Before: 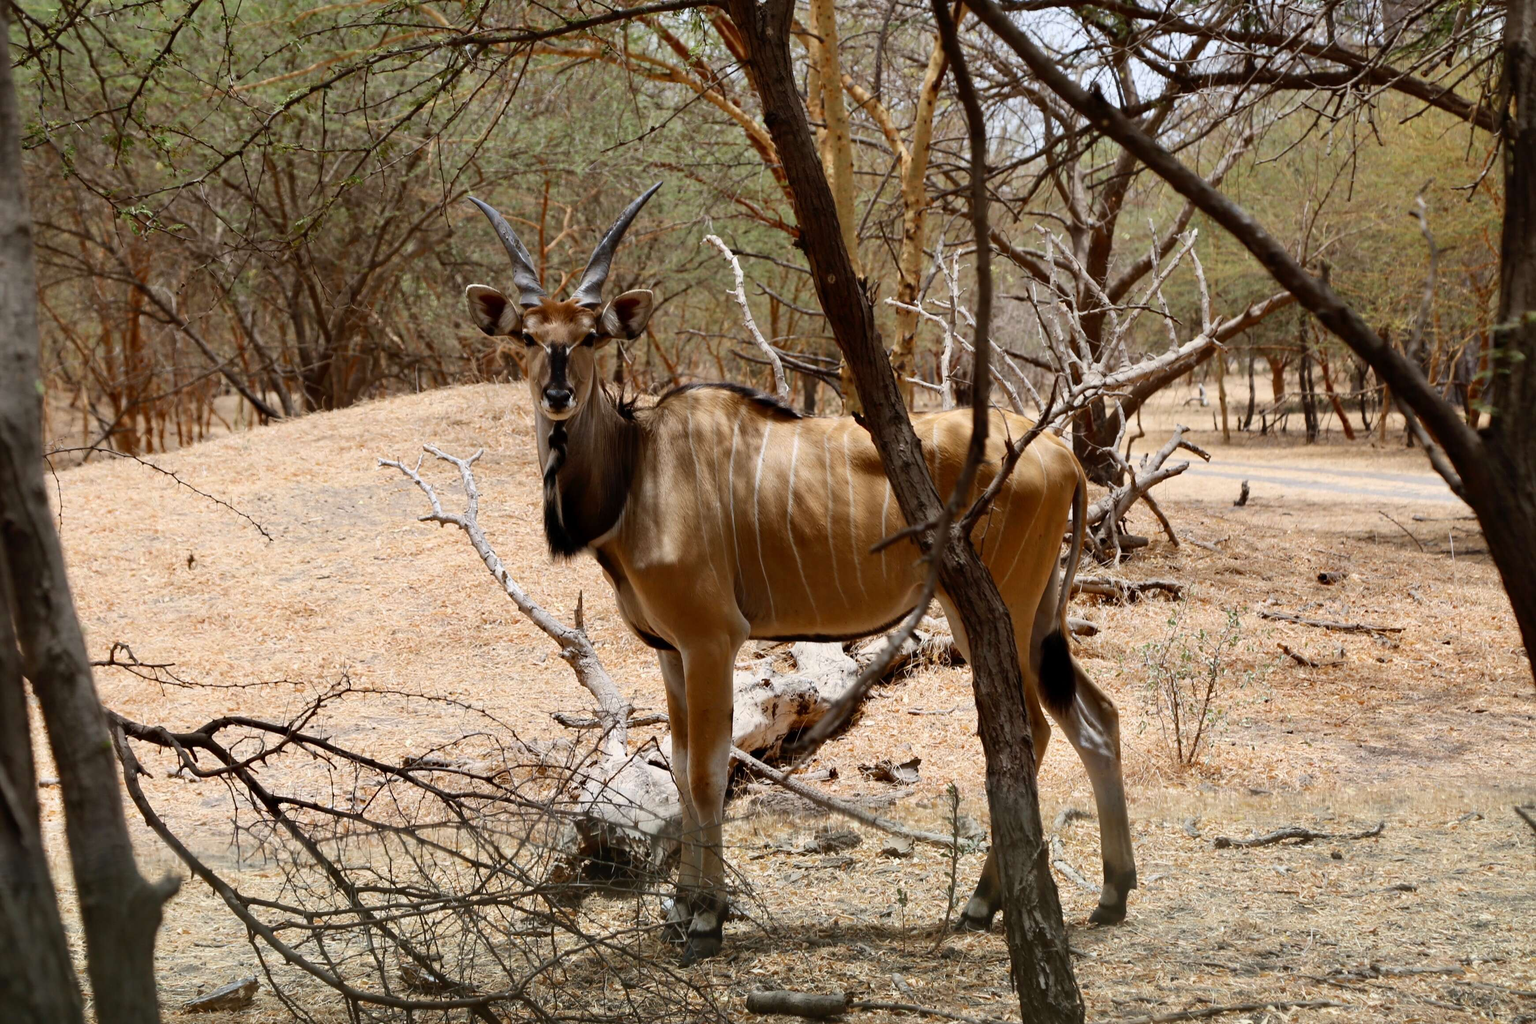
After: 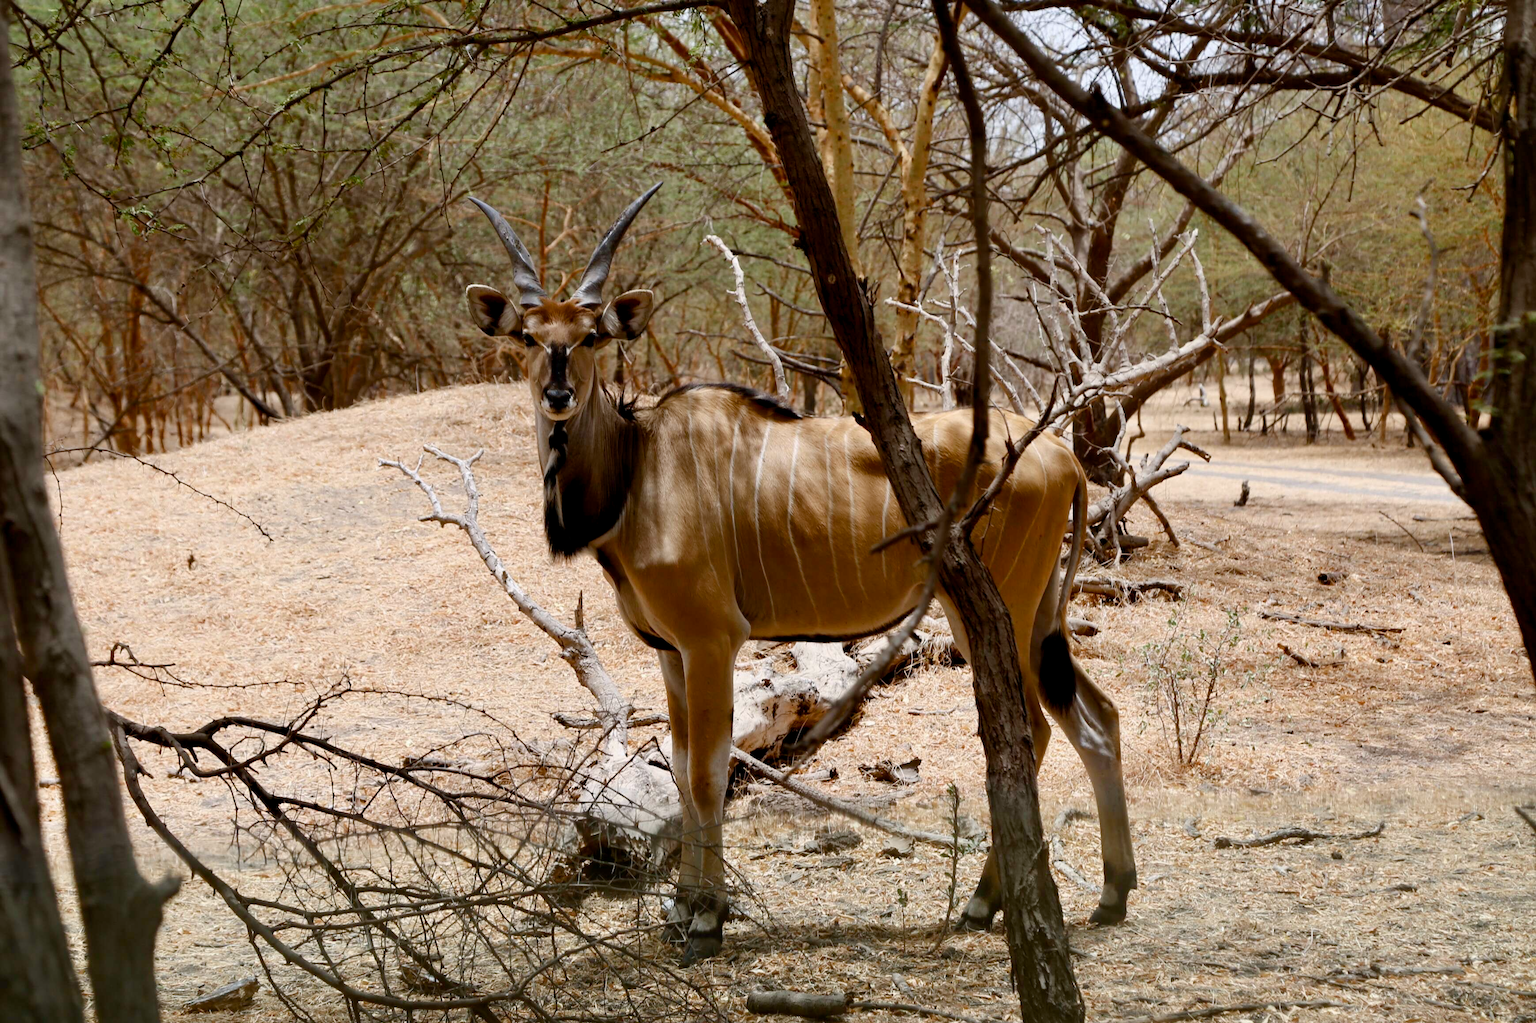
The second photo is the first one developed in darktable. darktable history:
color balance rgb: shadows lift › chroma 0.858%, shadows lift › hue 111.82°, highlights gain › chroma 0.148%, highlights gain › hue 331.28°, global offset › luminance -0.28%, global offset › hue 261.19°, perceptual saturation grading › global saturation -0.123%, perceptual saturation grading › highlights -32.067%, perceptual saturation grading › mid-tones 5.099%, perceptual saturation grading › shadows 17.665%, global vibrance 24.552%
